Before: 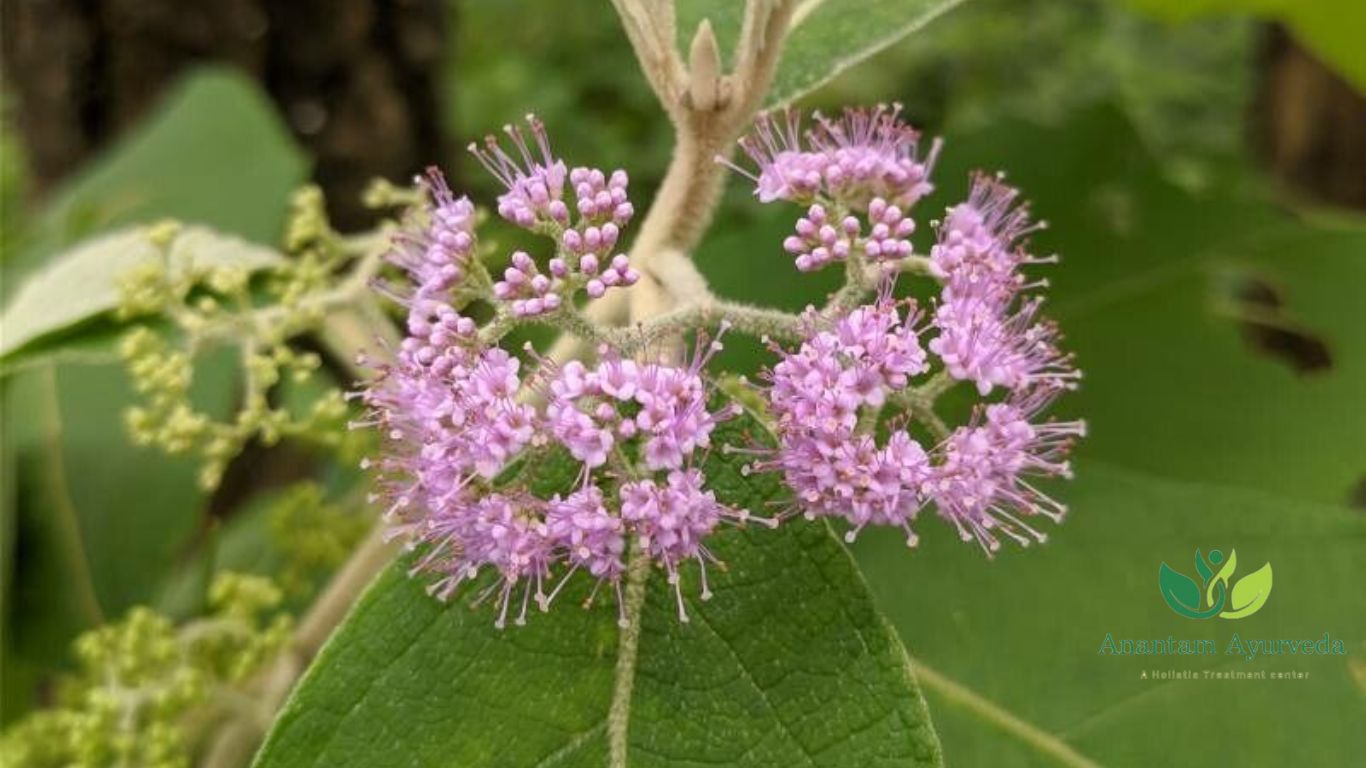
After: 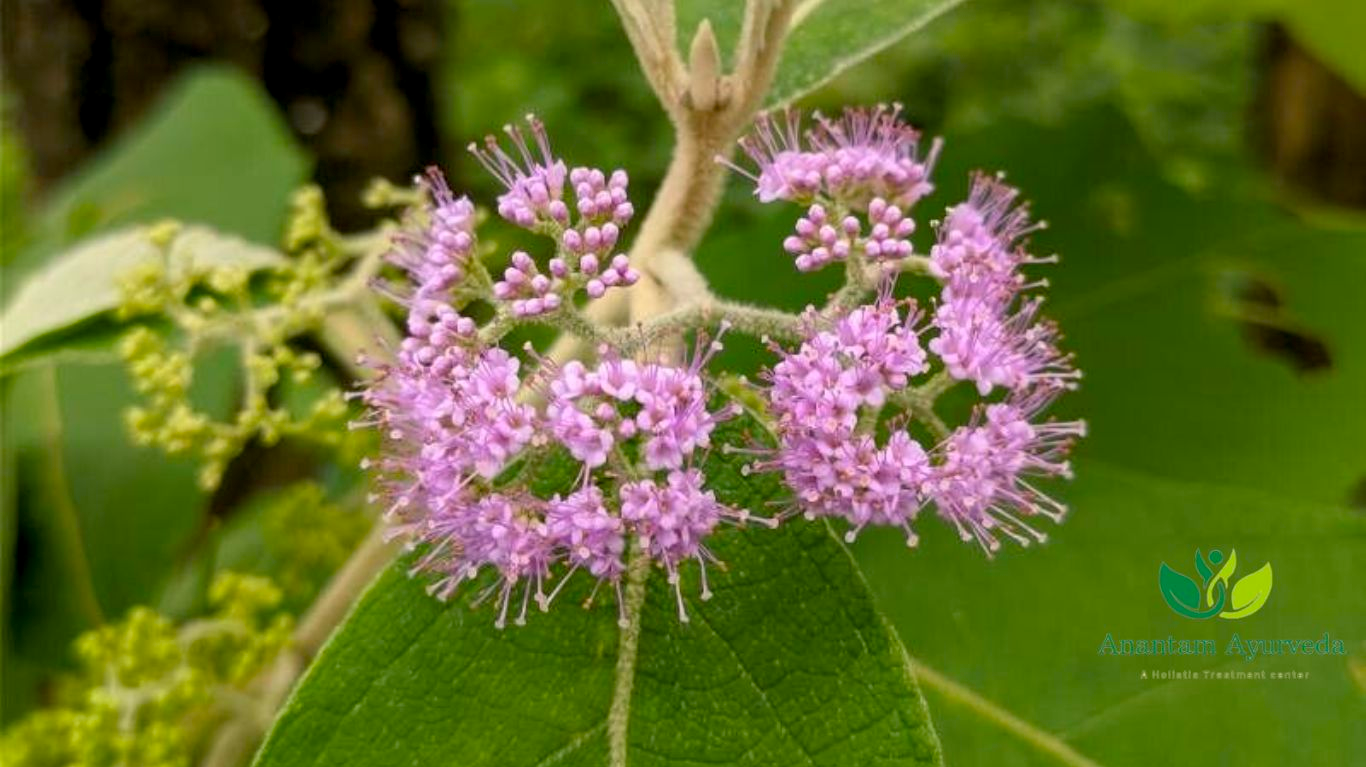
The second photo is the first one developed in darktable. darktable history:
crop: bottom 0.067%
color balance rgb: shadows lift › chroma 2.04%, shadows lift › hue 214.64°, global offset › luminance -0.514%, perceptual saturation grading › global saturation 14.673%, global vibrance 20%
